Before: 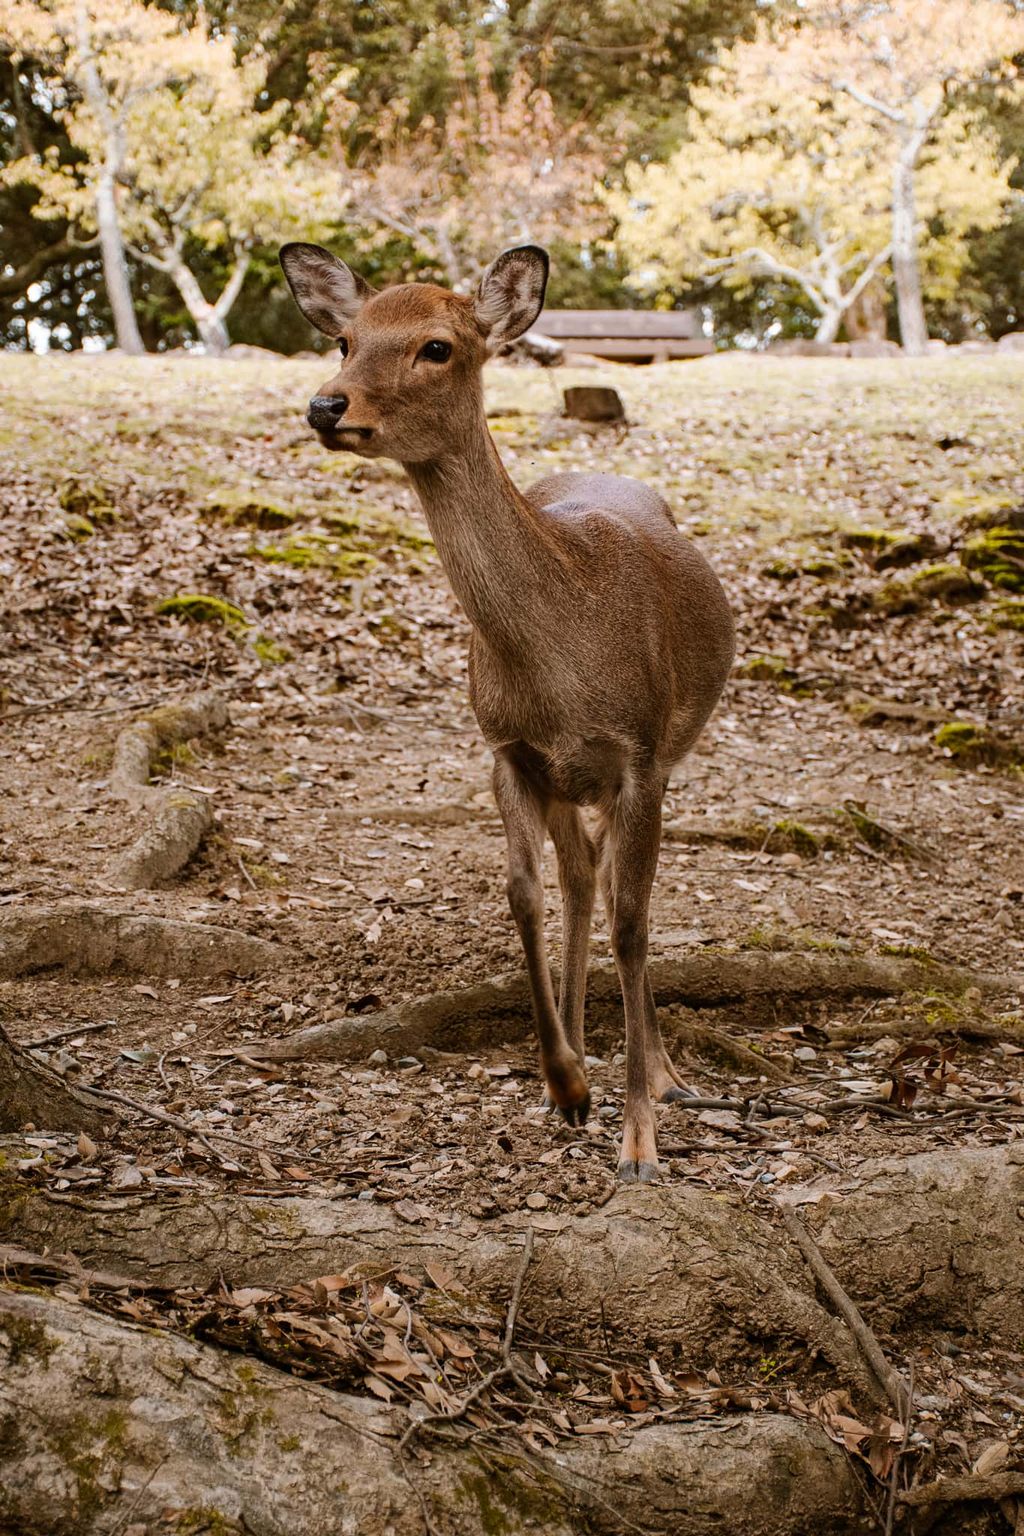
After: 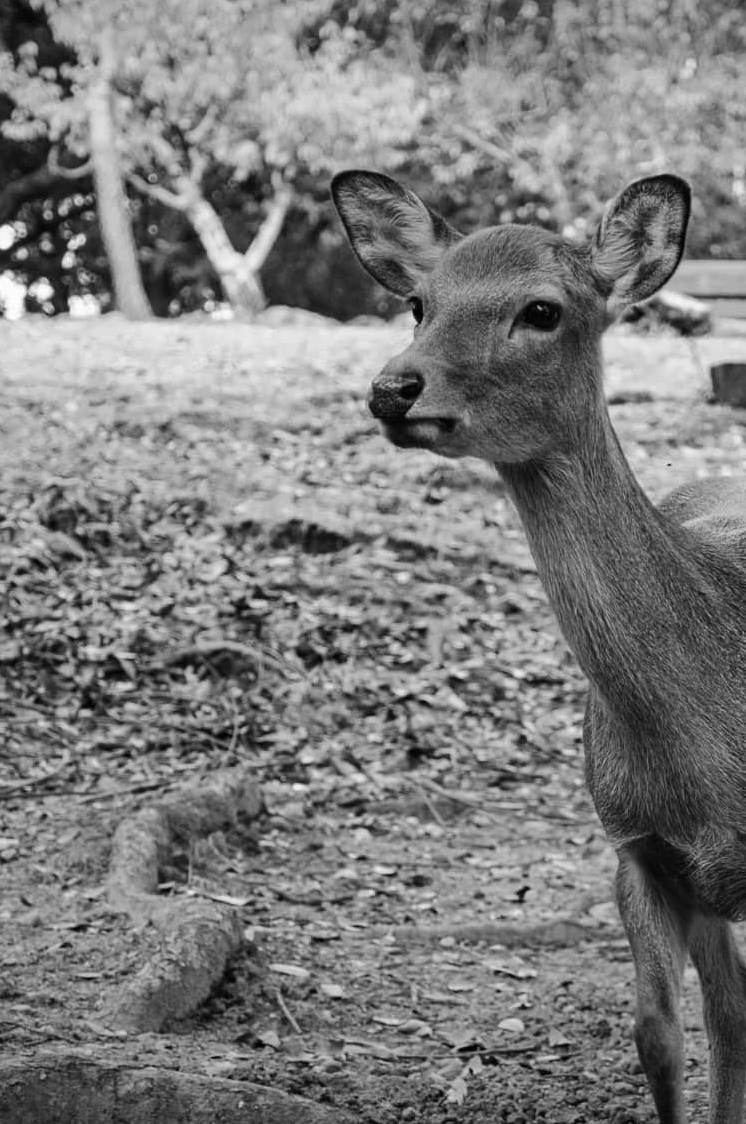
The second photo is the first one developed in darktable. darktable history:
monochrome: on, module defaults
white balance: red 0.926, green 1.003, blue 1.133
vignetting: fall-off start 100%, brightness -0.282, width/height ratio 1.31
crop and rotate: left 3.047%, top 7.509%, right 42.236%, bottom 37.598%
